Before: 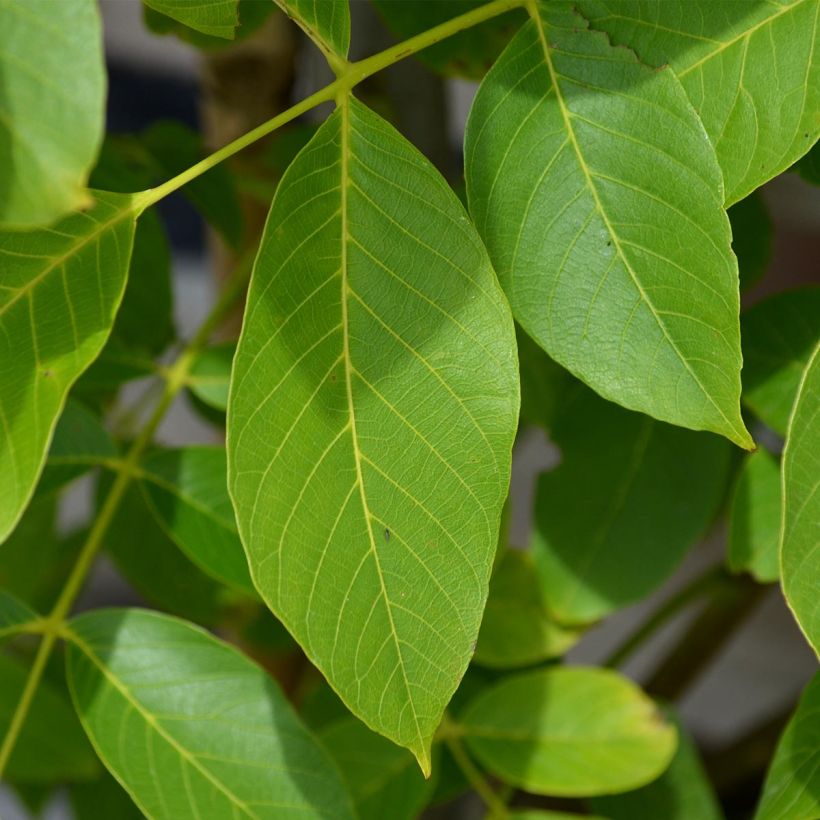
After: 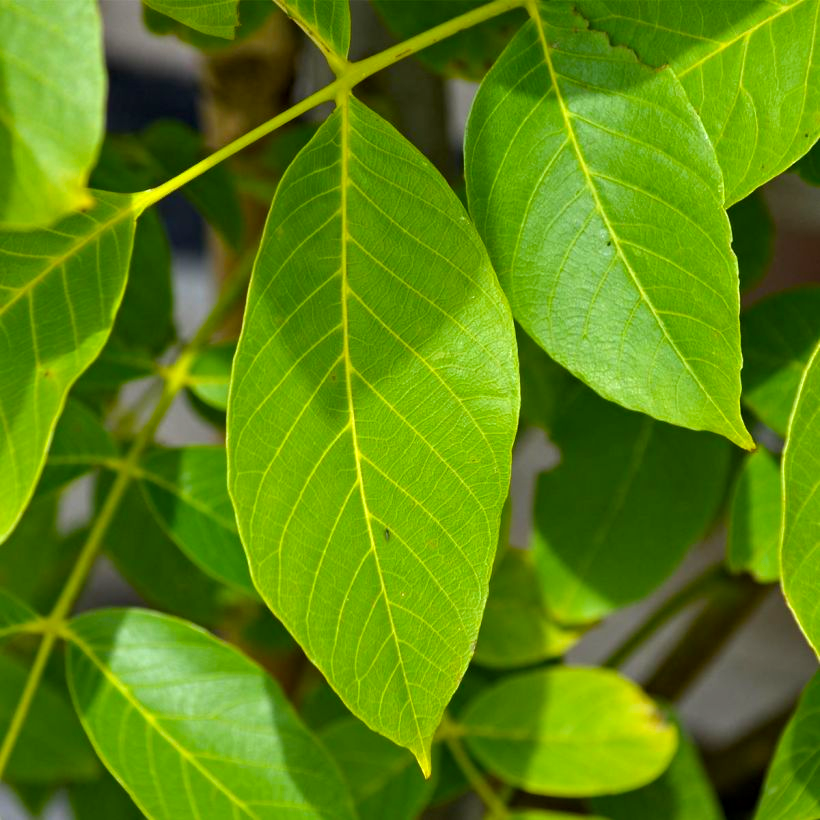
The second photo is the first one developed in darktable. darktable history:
contrast equalizer: octaves 7, y [[0.5, 0.5, 0.544, 0.569, 0.5, 0.5], [0.5 ×6], [0.5 ×6], [0 ×6], [0 ×6]]
exposure: black level correction 0.001, exposure 0.499 EV, compensate highlight preservation false
shadows and highlights: shadows 36.74, highlights -27.33, soften with gaussian
color balance rgb: power › hue 61.46°, perceptual saturation grading › global saturation 17.957%, global vibrance 9.229%
